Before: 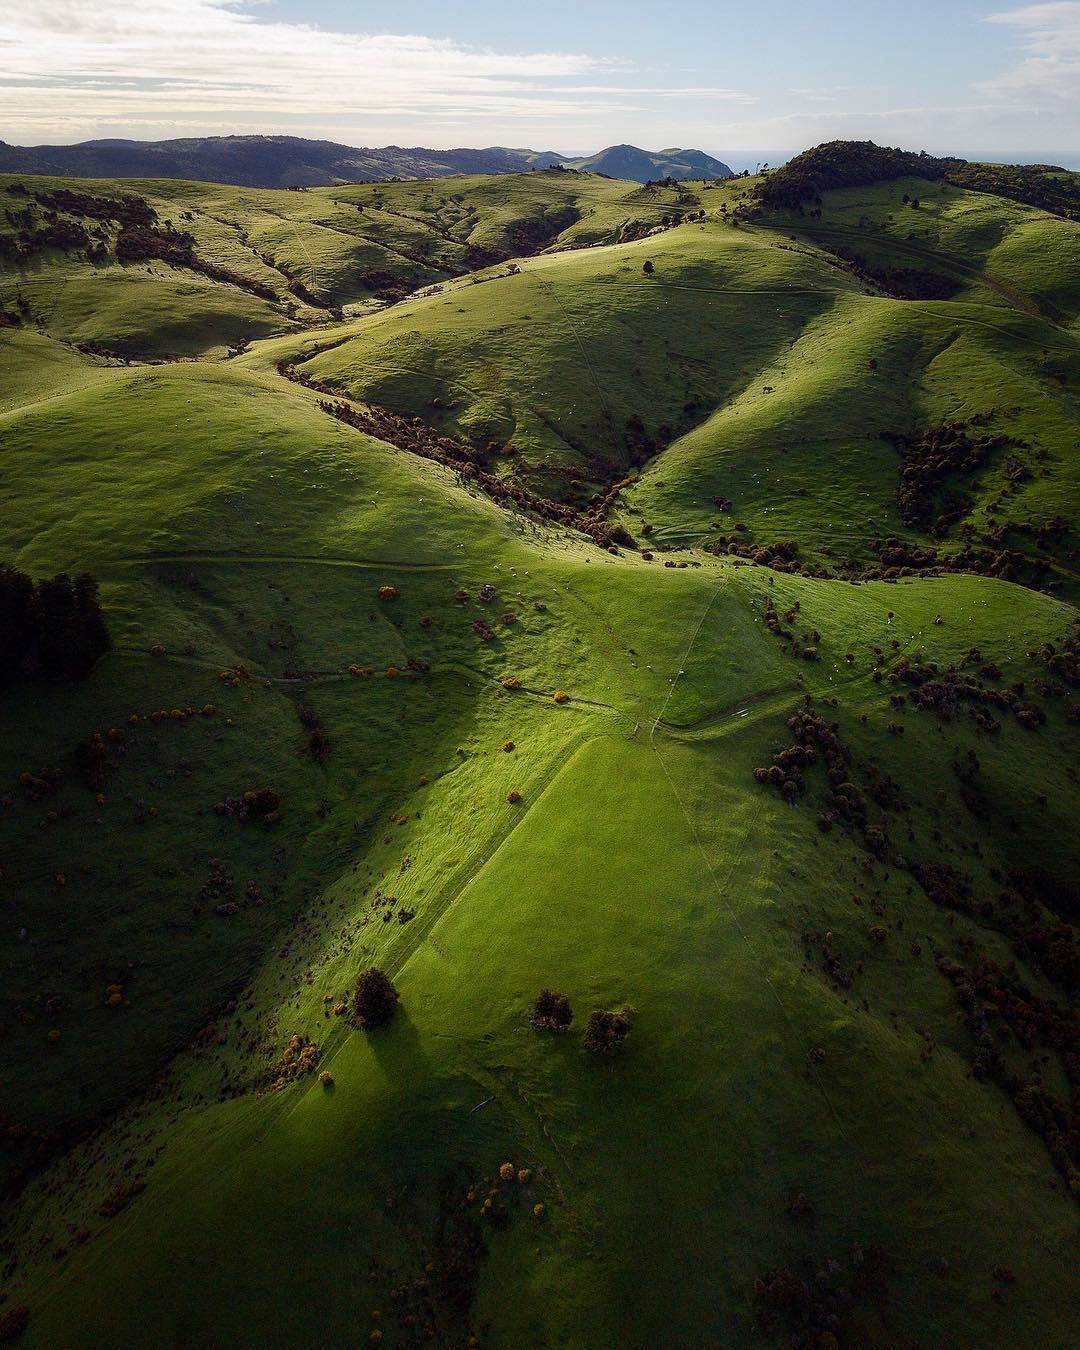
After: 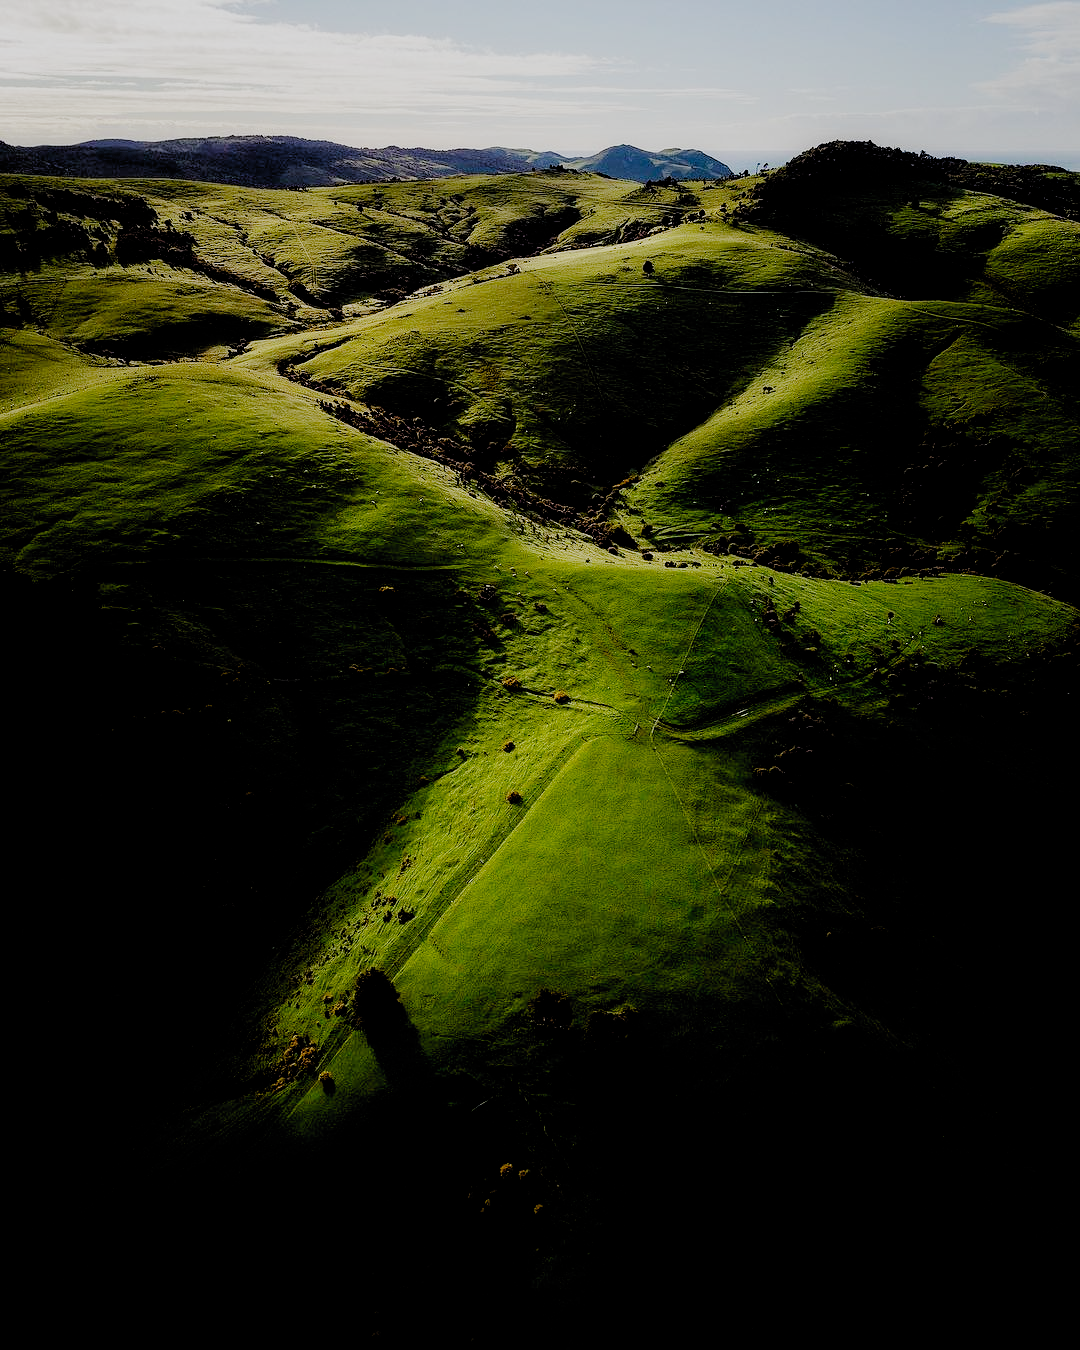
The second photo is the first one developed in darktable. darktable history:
filmic rgb: black relative exposure -2.85 EV, white relative exposure 4.56 EV, hardness 1.77, contrast 1.25, preserve chrominance no, color science v5 (2021)
